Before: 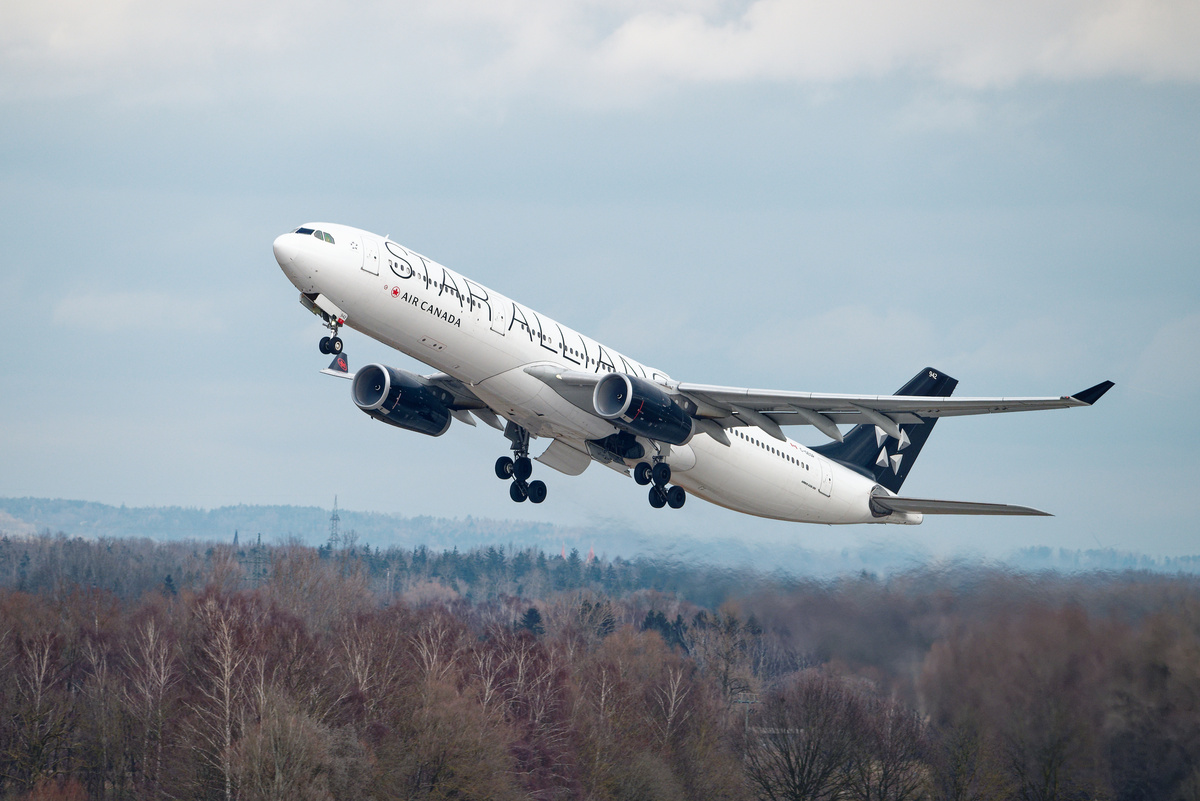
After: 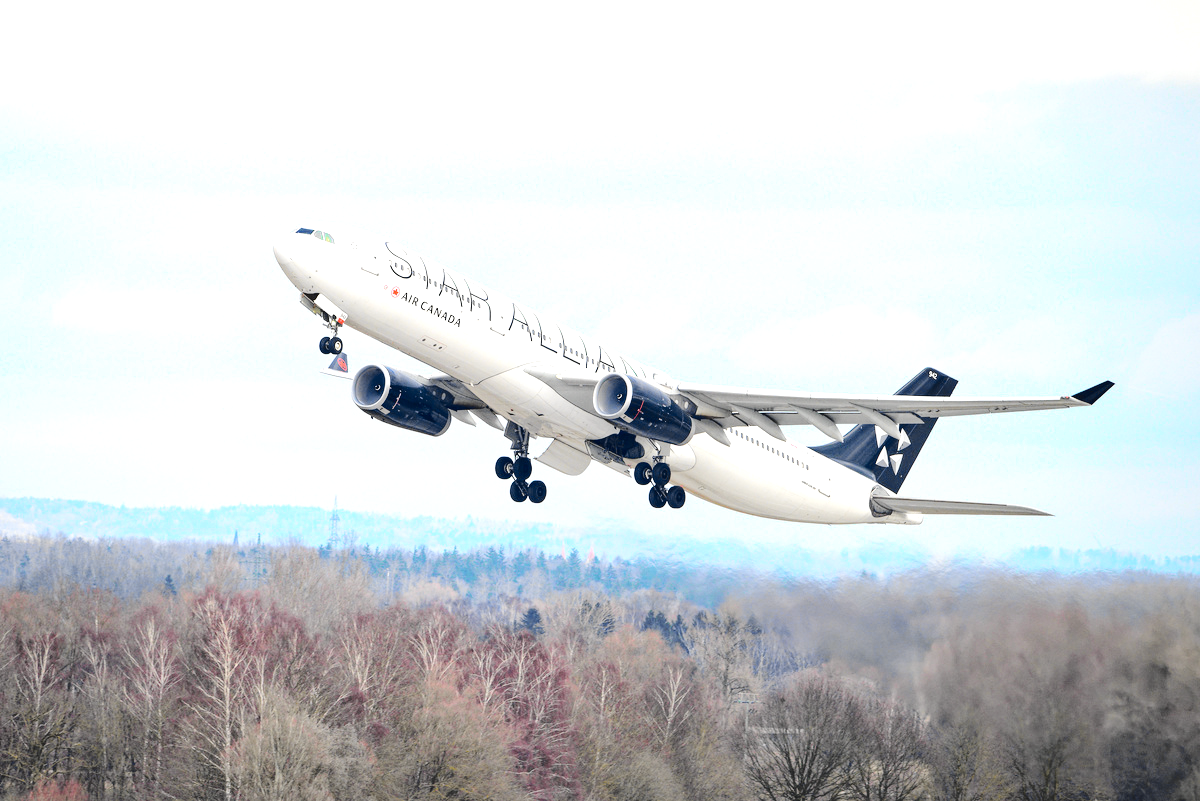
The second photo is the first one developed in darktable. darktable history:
exposure: black level correction 0, exposure 1.2 EV, compensate exposure bias true, compensate highlight preservation false
tone curve: curves: ch0 [(0.014, 0) (0.13, 0.09) (0.227, 0.211) (0.33, 0.395) (0.494, 0.615) (0.662, 0.76) (0.795, 0.846) (1, 0.969)]; ch1 [(0, 0) (0.366, 0.367) (0.447, 0.416) (0.473, 0.484) (0.504, 0.502) (0.525, 0.518) (0.564, 0.601) (0.634, 0.66) (0.746, 0.804) (1, 1)]; ch2 [(0, 0) (0.333, 0.346) (0.375, 0.375) (0.424, 0.43) (0.476, 0.498) (0.496, 0.505) (0.517, 0.522) (0.548, 0.548) (0.579, 0.618) (0.651, 0.674) (0.688, 0.728) (1, 1)], color space Lab, independent channels, preserve colors none
color contrast: green-magenta contrast 0.8, blue-yellow contrast 1.1, unbound 0
